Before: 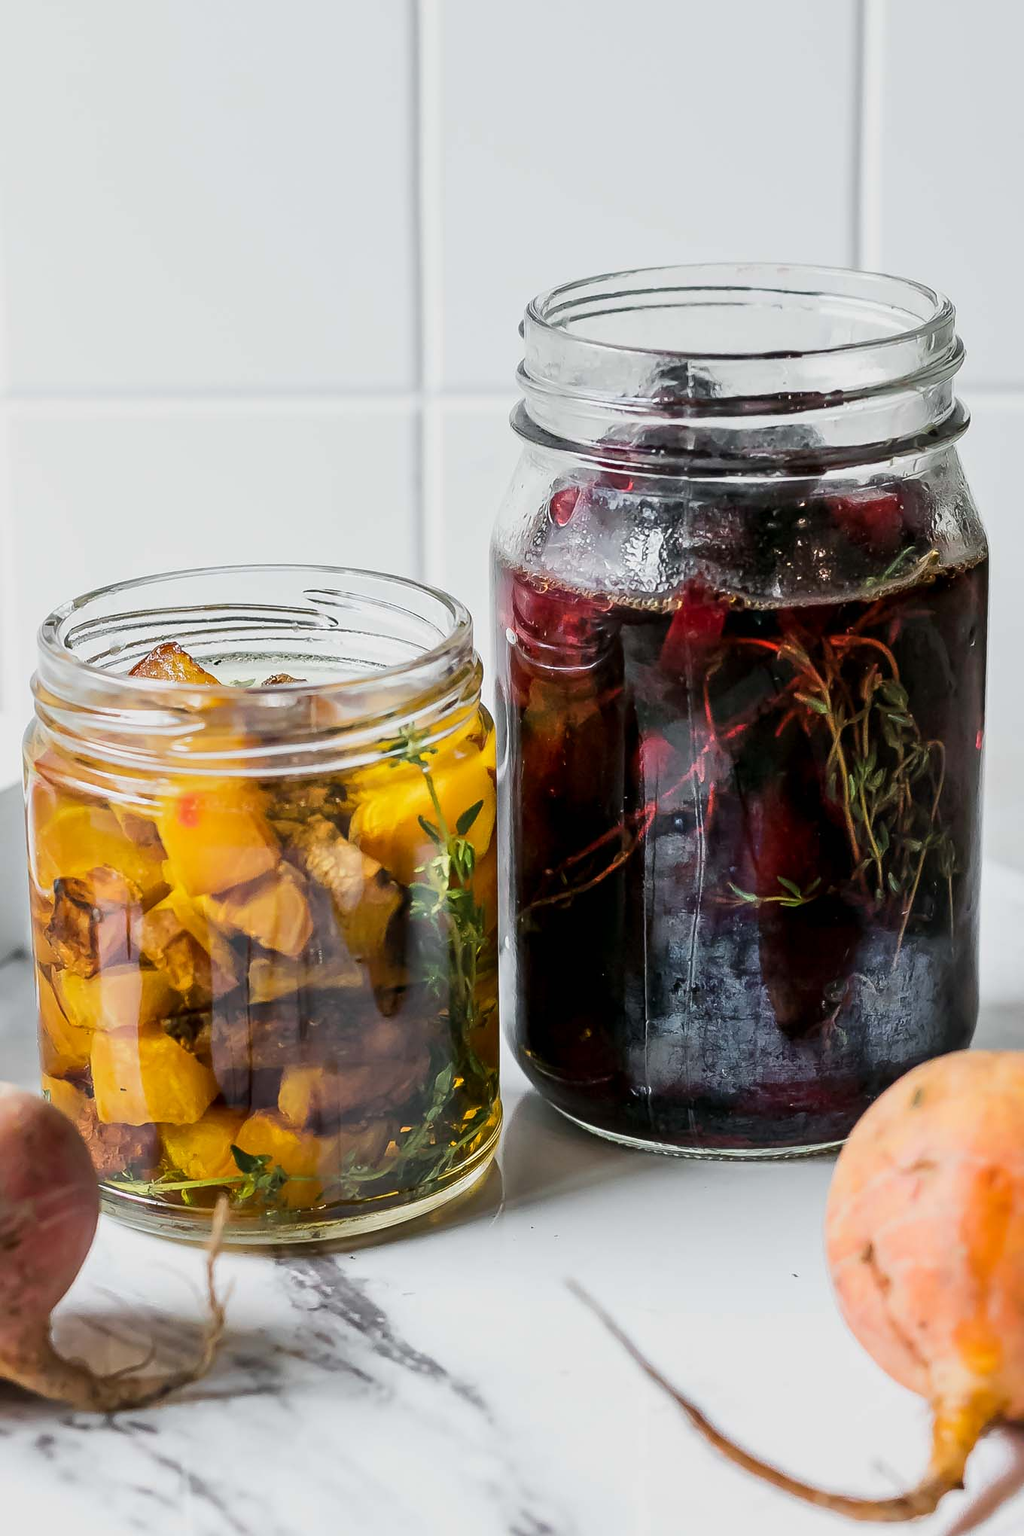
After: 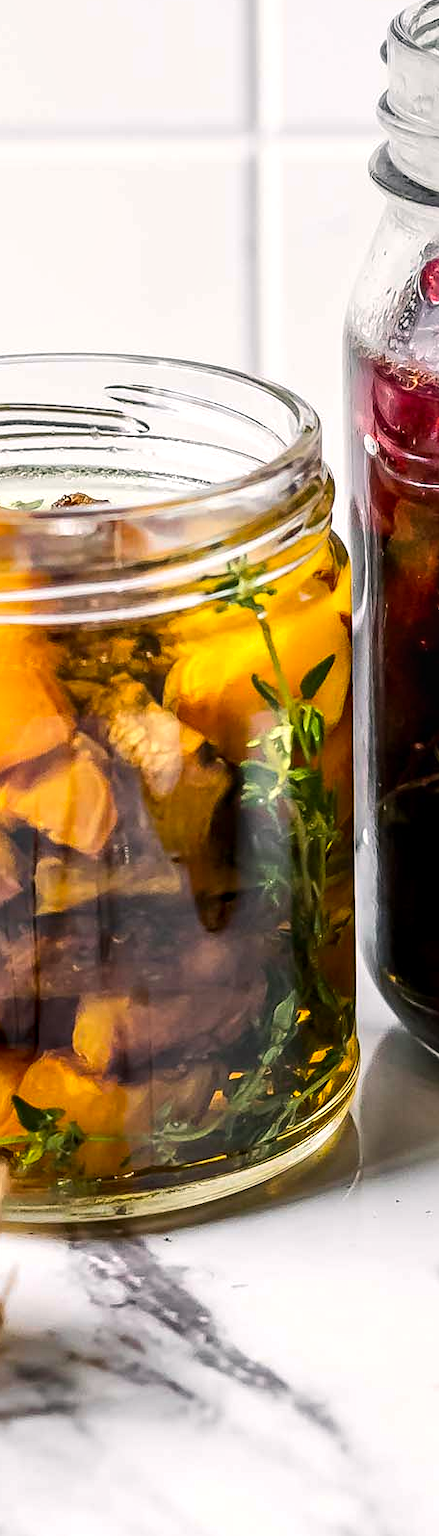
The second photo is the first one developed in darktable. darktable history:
crop and rotate: left 21.641%, top 18.778%, right 44.764%, bottom 2.987%
tone equalizer: -8 EV -0.382 EV, -7 EV -0.411 EV, -6 EV -0.351 EV, -5 EV -0.196 EV, -3 EV 0.208 EV, -2 EV 0.323 EV, -1 EV 0.372 EV, +0 EV 0.426 EV, edges refinement/feathering 500, mask exposure compensation -1.57 EV, preserve details no
local contrast: on, module defaults
color correction: highlights a* 3.22, highlights b* 2.03, saturation 1.25
